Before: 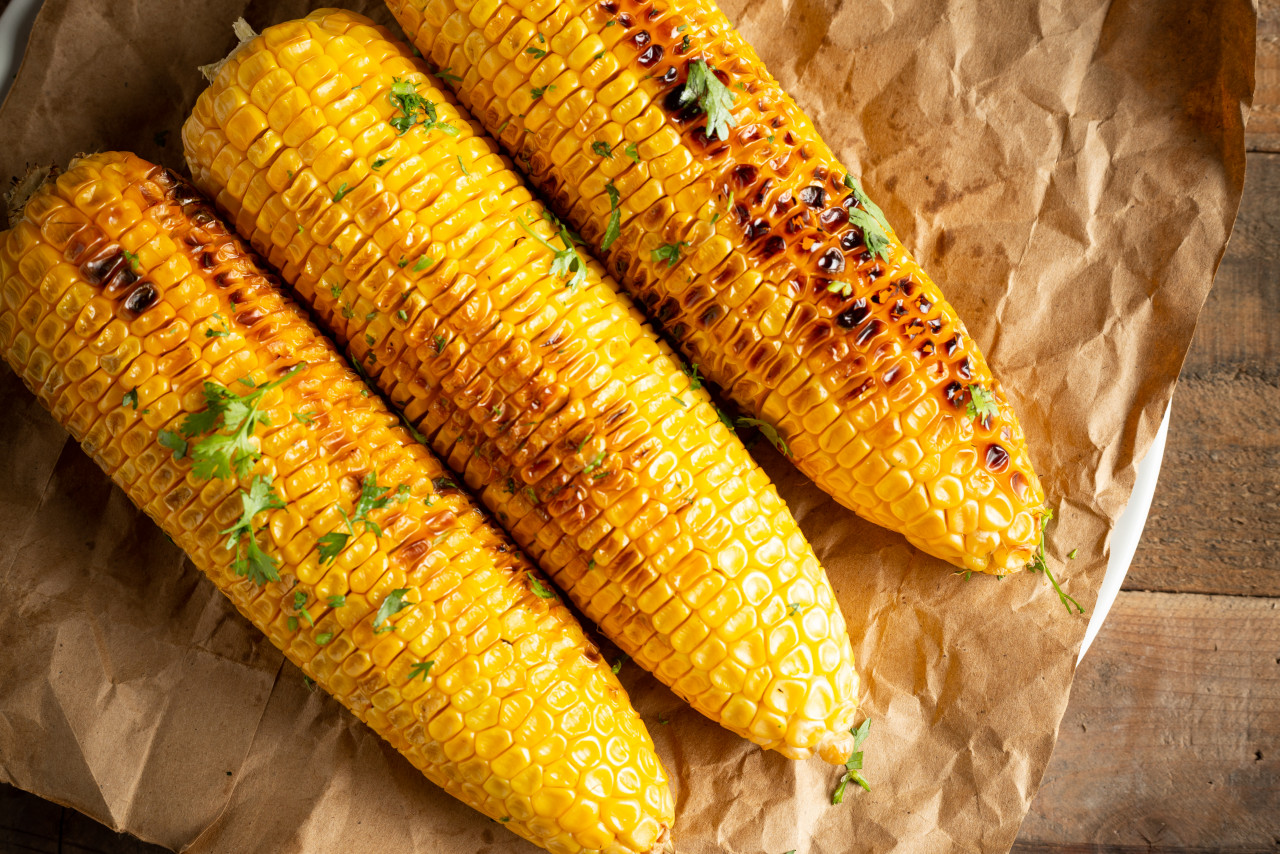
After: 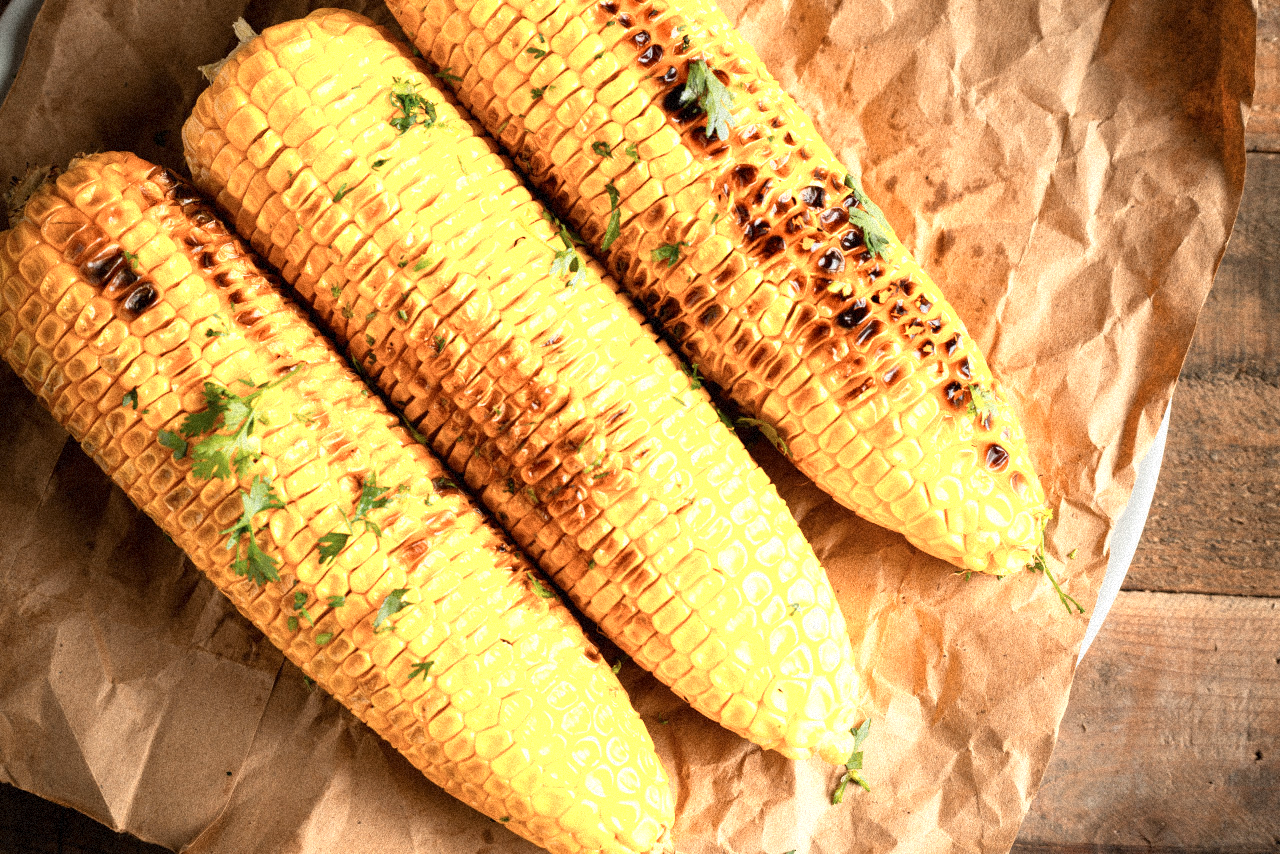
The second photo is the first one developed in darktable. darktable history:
color zones: curves: ch0 [(0.018, 0.548) (0.197, 0.654) (0.425, 0.447) (0.605, 0.658) (0.732, 0.579)]; ch1 [(0.105, 0.531) (0.224, 0.531) (0.386, 0.39) (0.618, 0.456) (0.732, 0.456) (0.956, 0.421)]; ch2 [(0.039, 0.583) (0.215, 0.465) (0.399, 0.544) (0.465, 0.548) (0.614, 0.447) (0.724, 0.43) (0.882, 0.623) (0.956, 0.632)]
grain: coarseness 9.38 ISO, strength 34.99%, mid-tones bias 0%
exposure: compensate highlight preservation false
